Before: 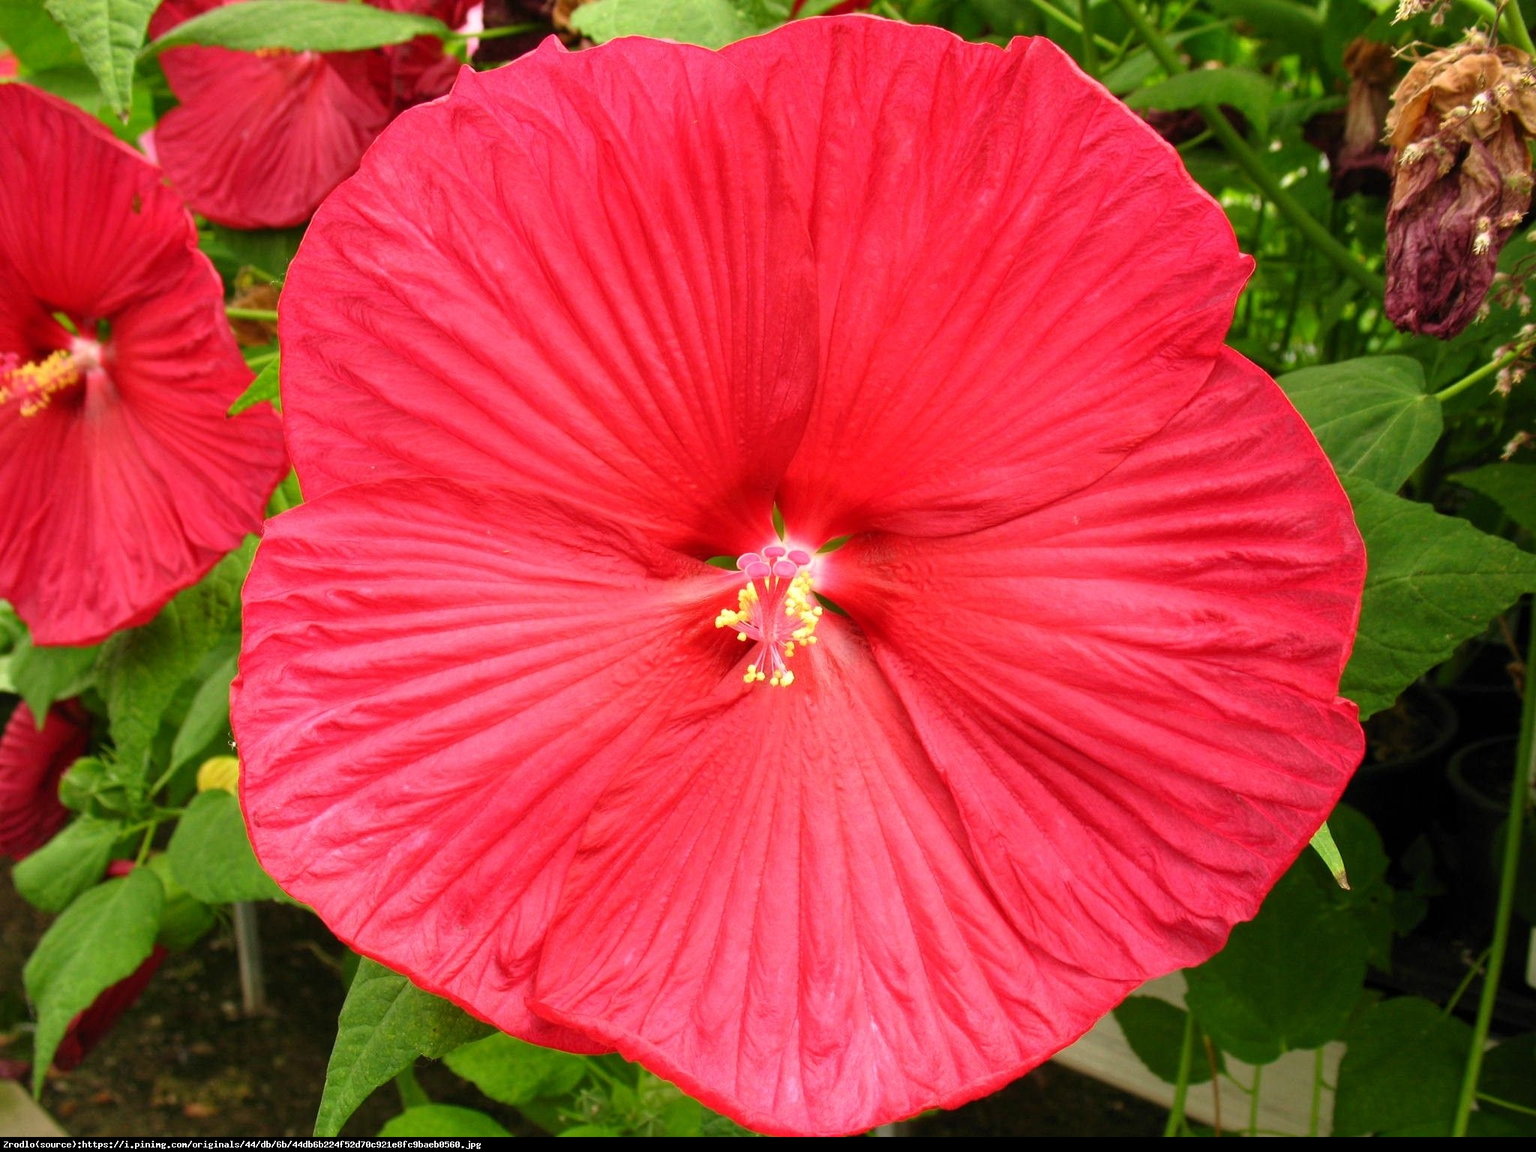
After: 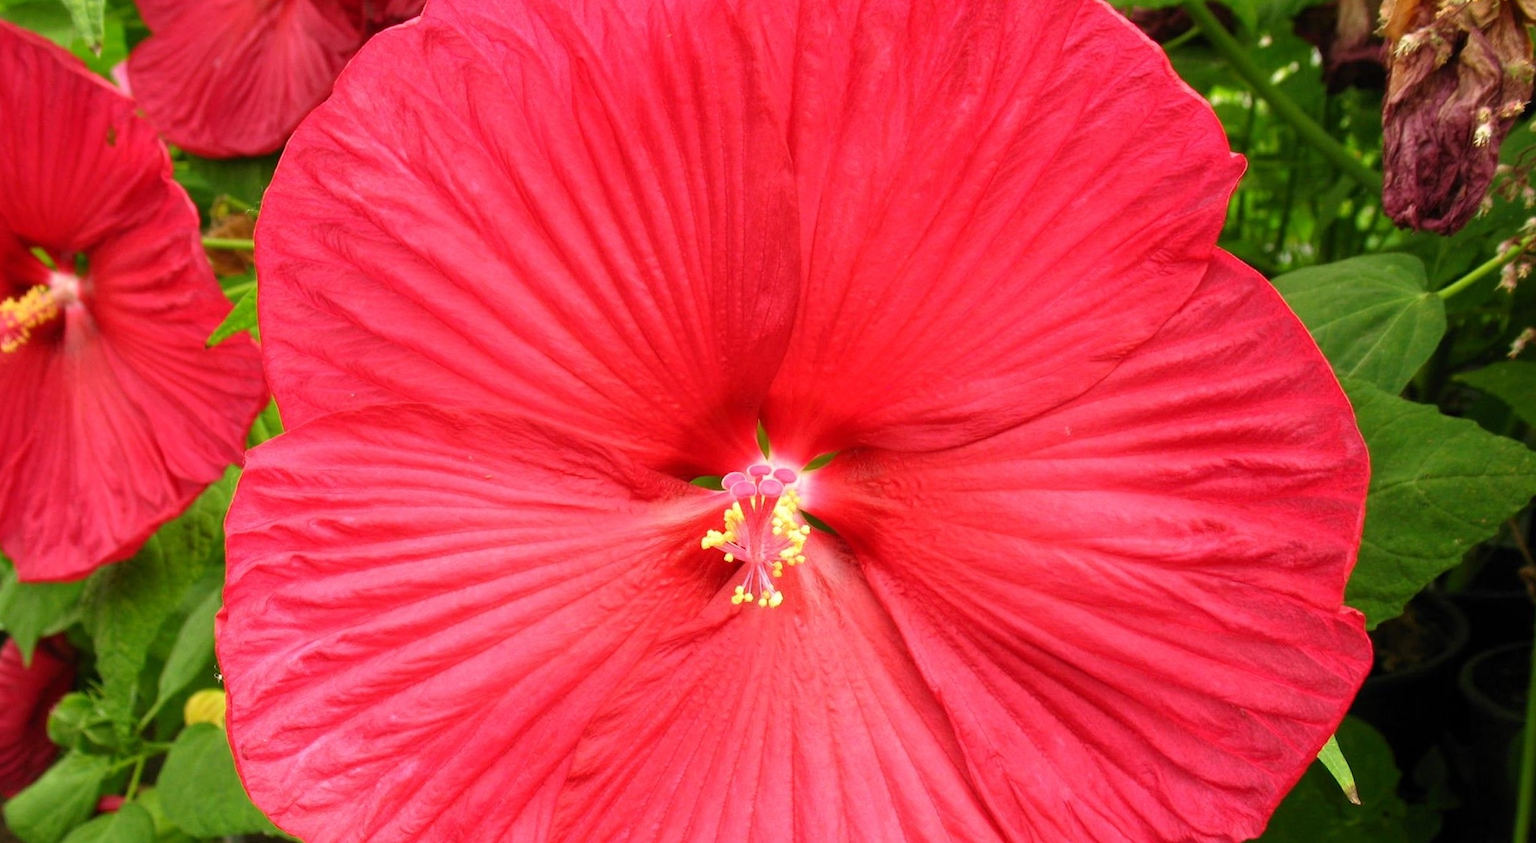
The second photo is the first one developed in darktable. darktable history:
crop: left 0.387%, top 5.469%, bottom 19.809%
rotate and perspective: rotation -1.32°, lens shift (horizontal) -0.031, crop left 0.015, crop right 0.985, crop top 0.047, crop bottom 0.982
